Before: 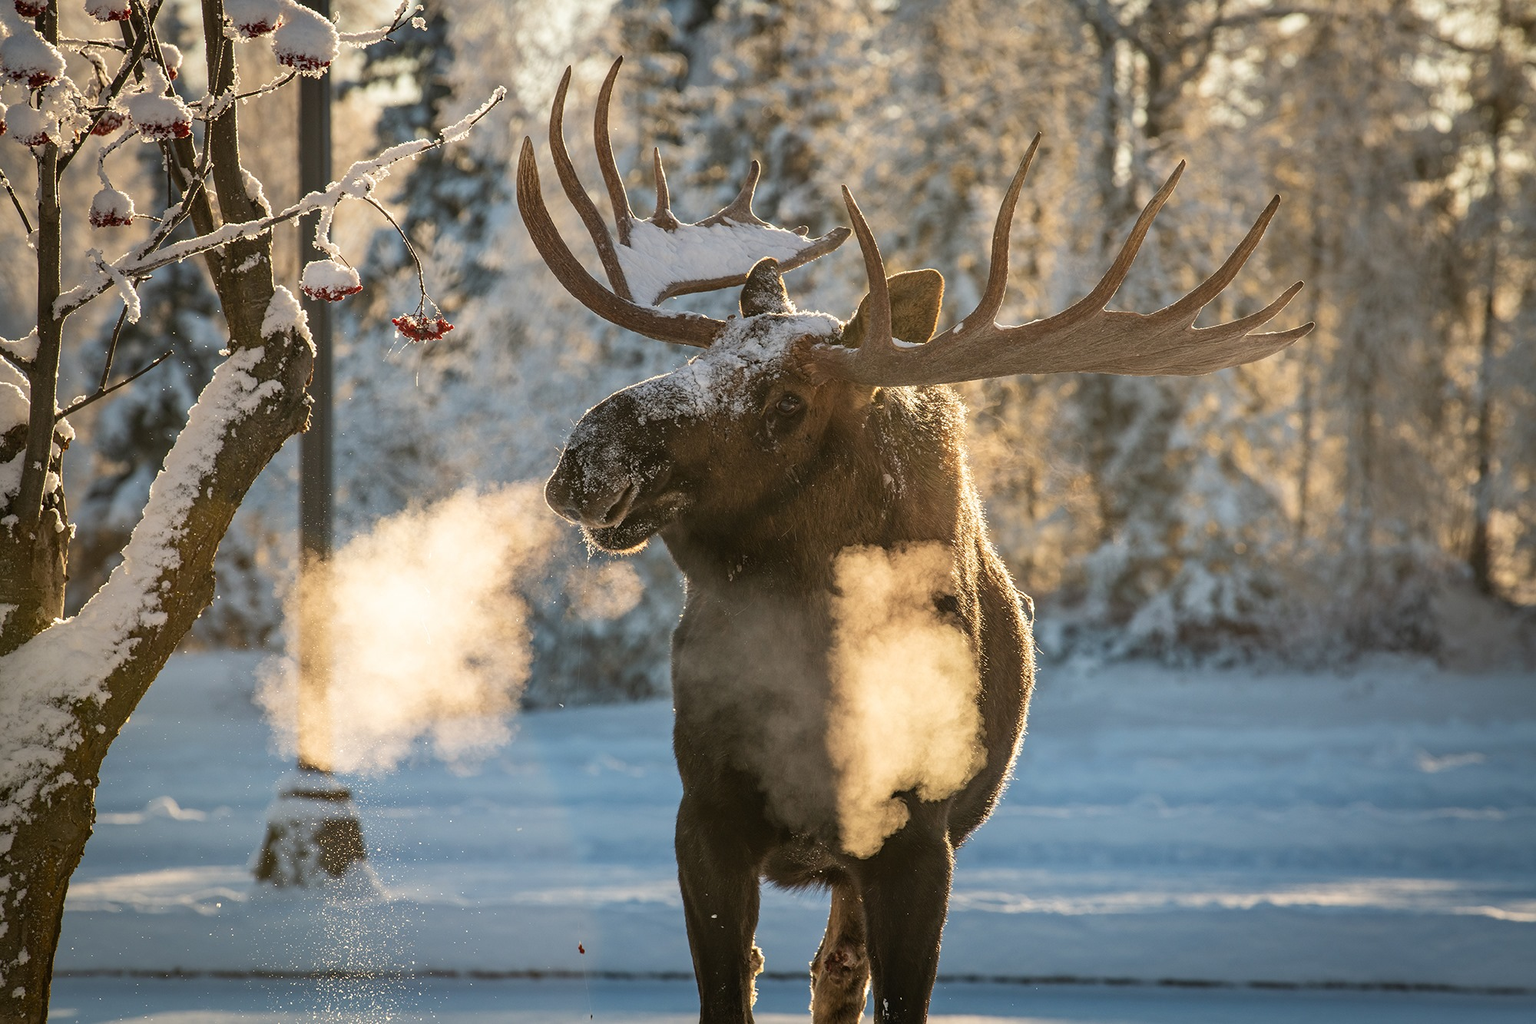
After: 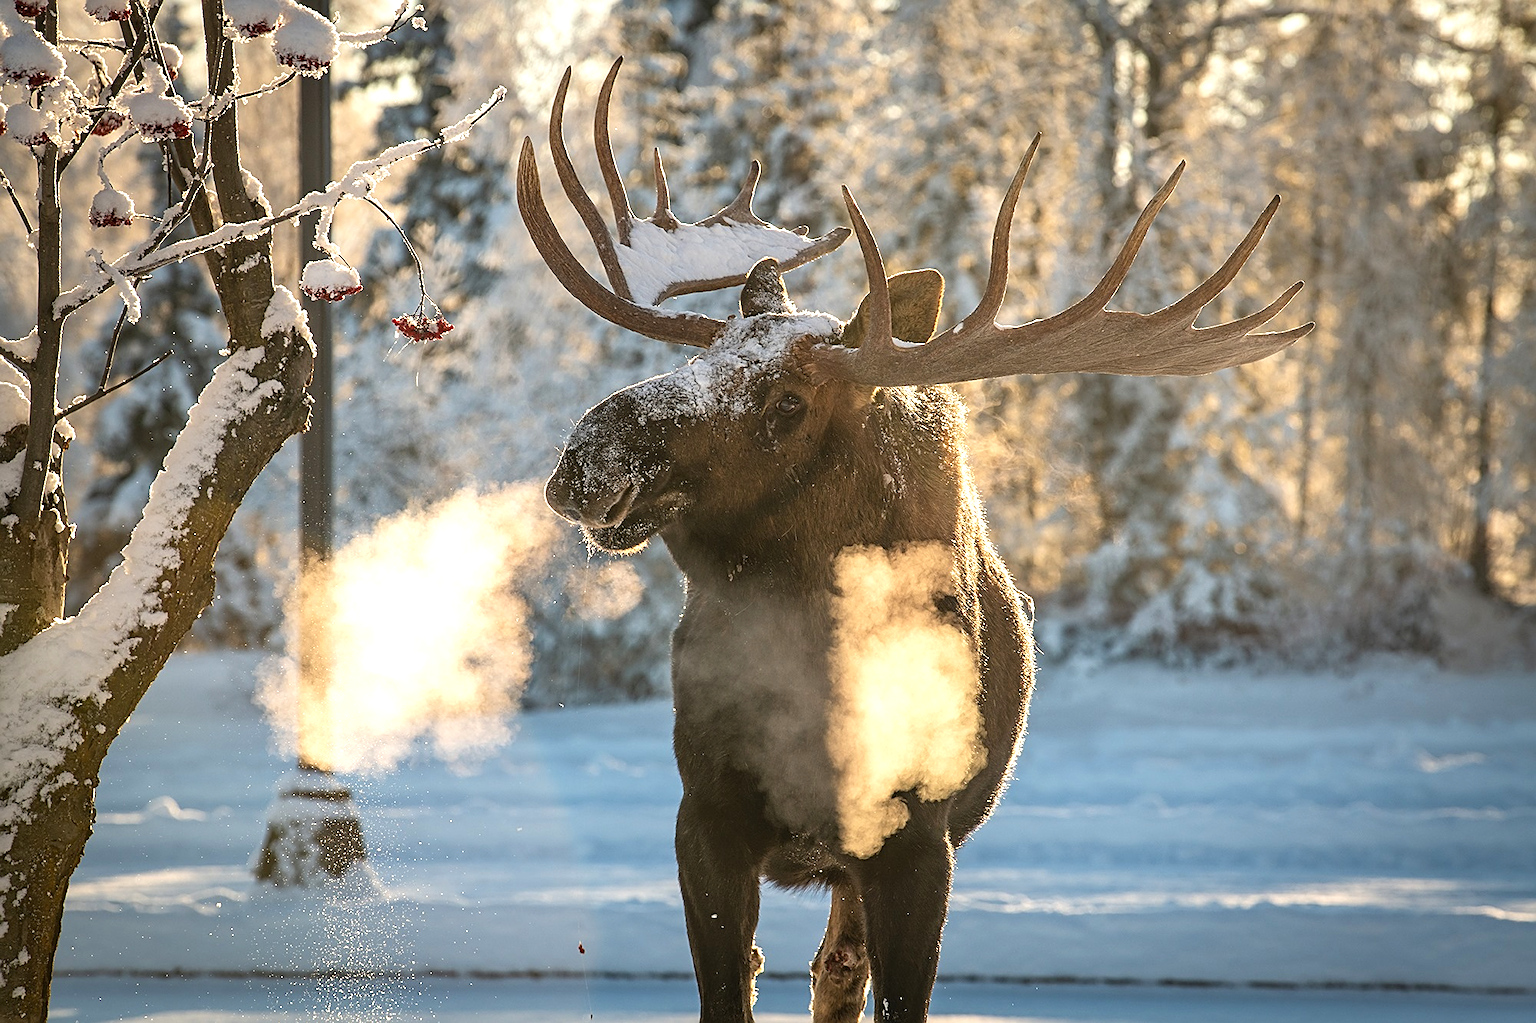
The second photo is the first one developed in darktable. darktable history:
exposure: black level correction 0, exposure 0.498 EV, compensate exposure bias true, compensate highlight preservation false
sharpen: on, module defaults
